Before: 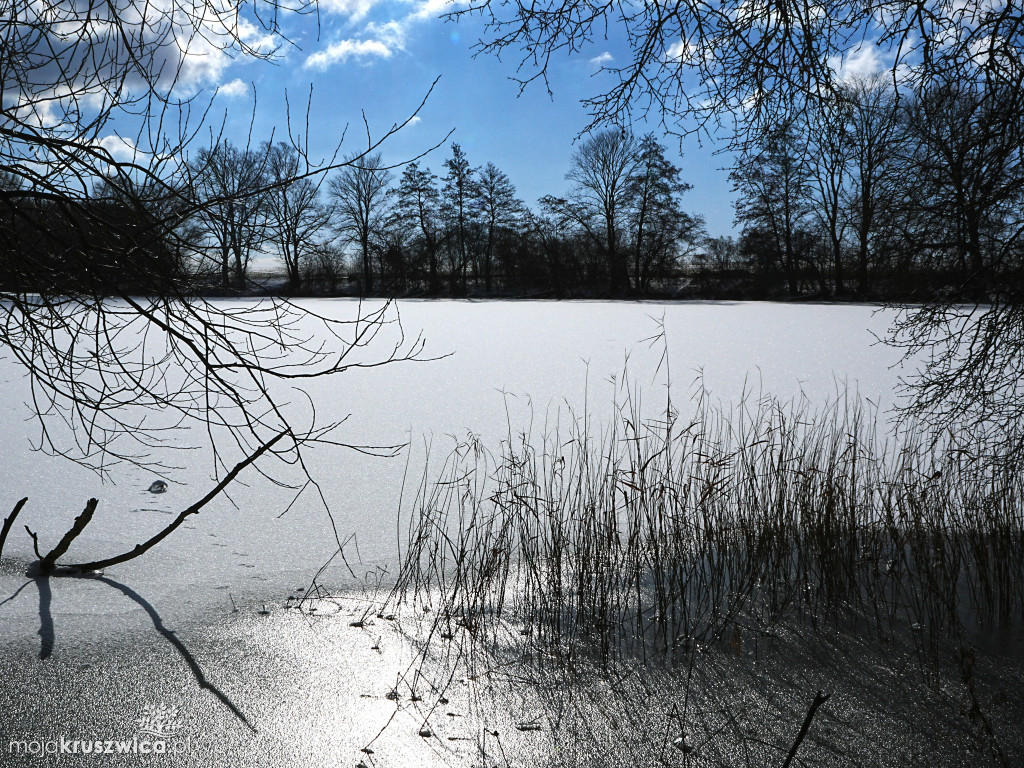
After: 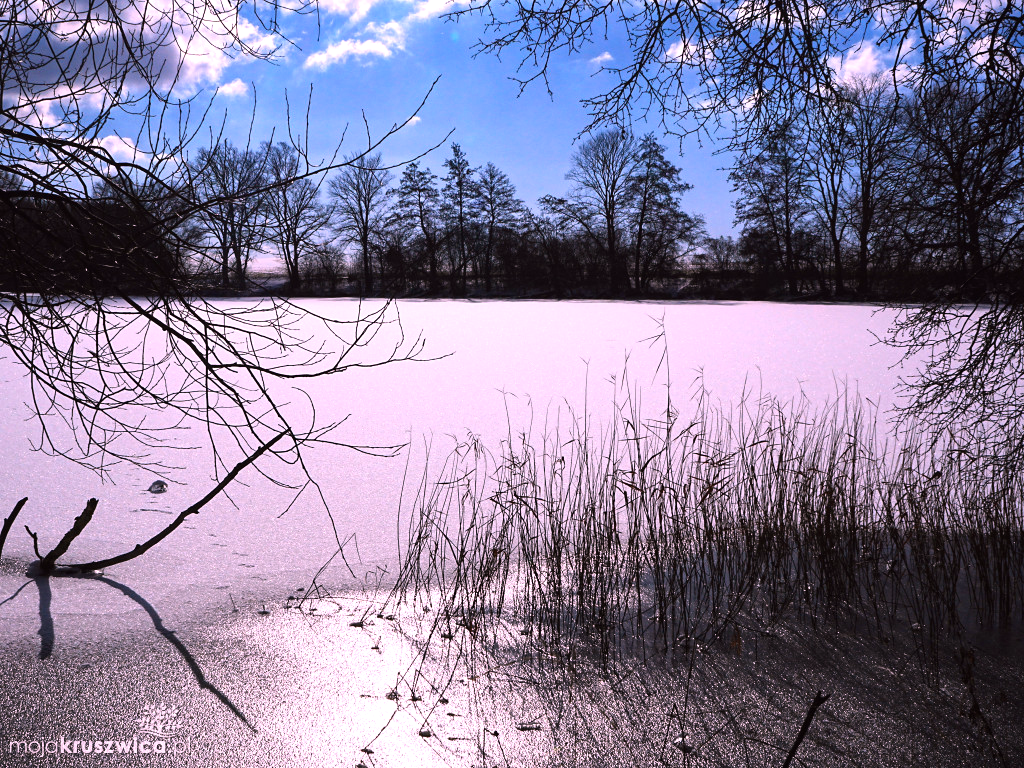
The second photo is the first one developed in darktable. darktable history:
color balance: lift [1, 1, 0.999, 1.001], gamma [1, 1.003, 1.005, 0.995], gain [1, 0.992, 0.988, 1.012], contrast 5%, output saturation 110%
white balance: red 1.188, blue 1.11
